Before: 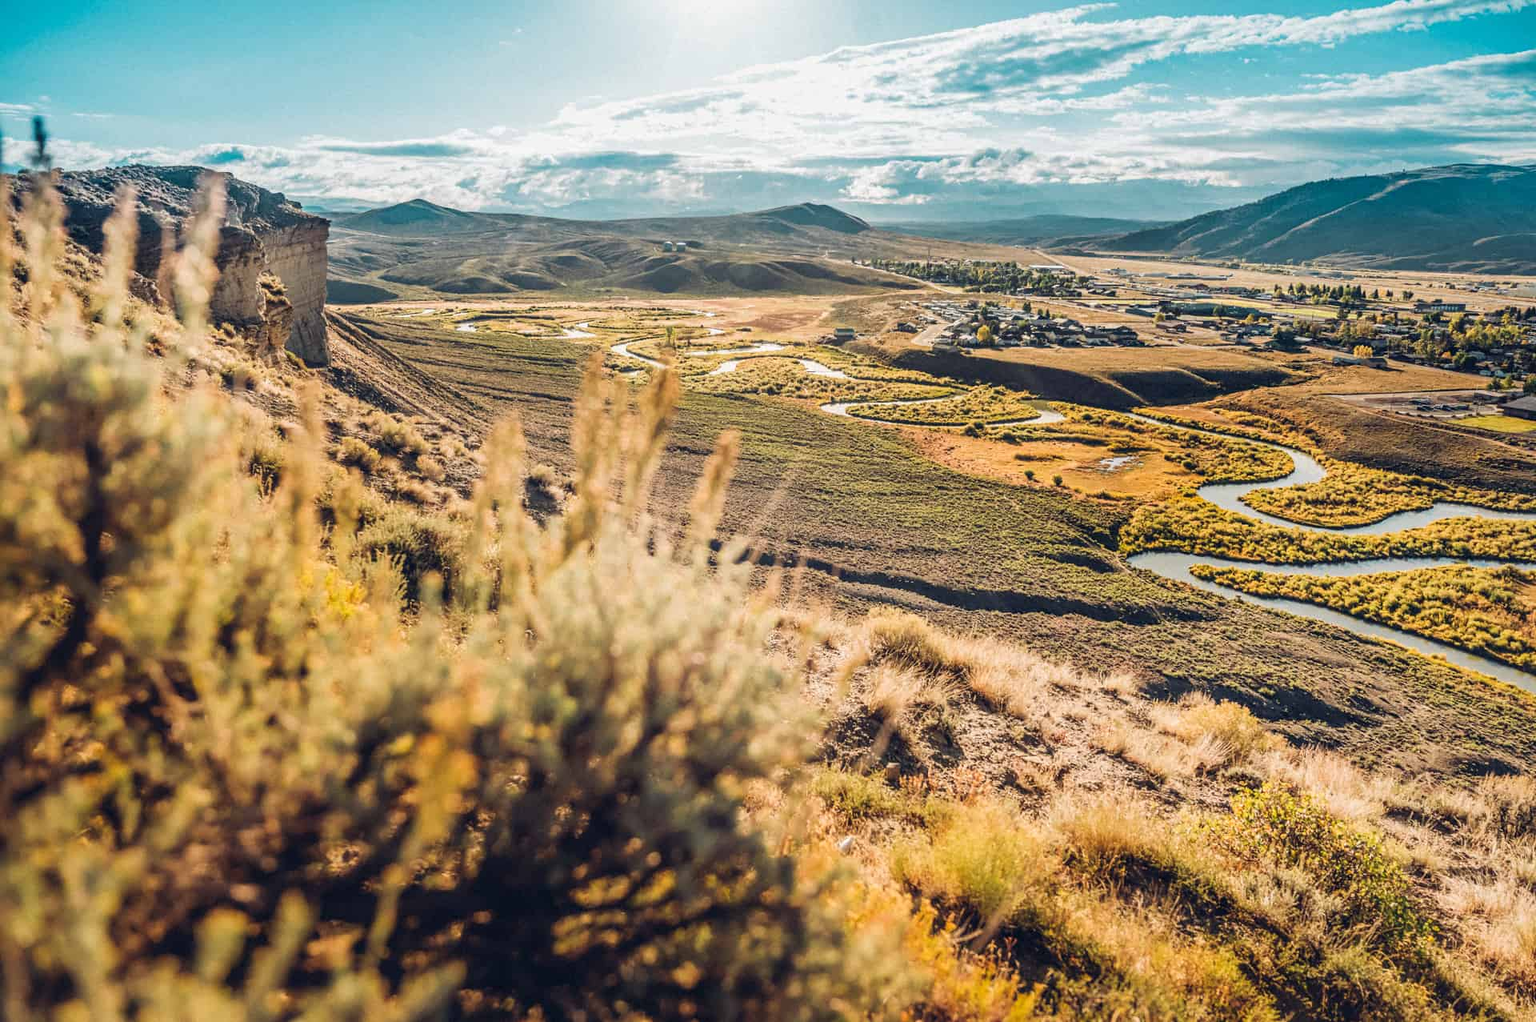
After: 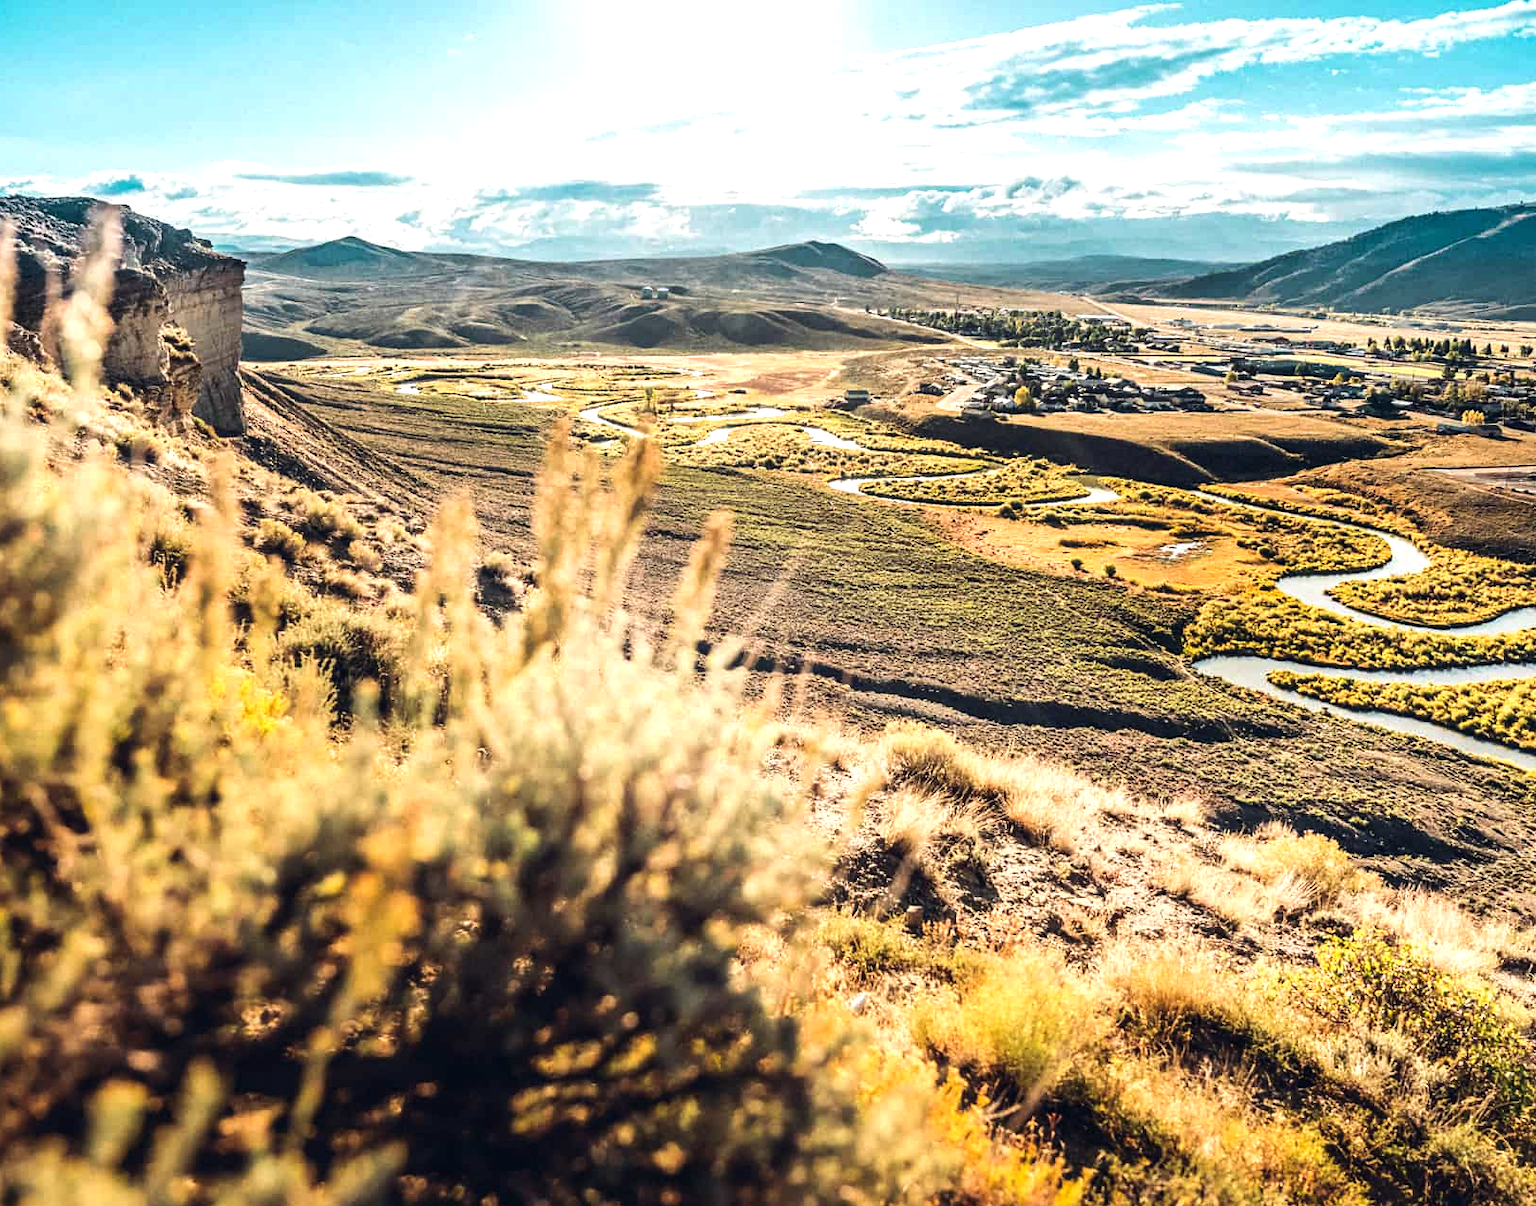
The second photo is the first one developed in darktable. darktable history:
tone equalizer: -8 EV -0.75 EV, -7 EV -0.7 EV, -6 EV -0.6 EV, -5 EV -0.4 EV, -3 EV 0.4 EV, -2 EV 0.6 EV, -1 EV 0.7 EV, +0 EV 0.75 EV, edges refinement/feathering 500, mask exposure compensation -1.57 EV, preserve details no
crop: left 8.026%, right 7.374%
